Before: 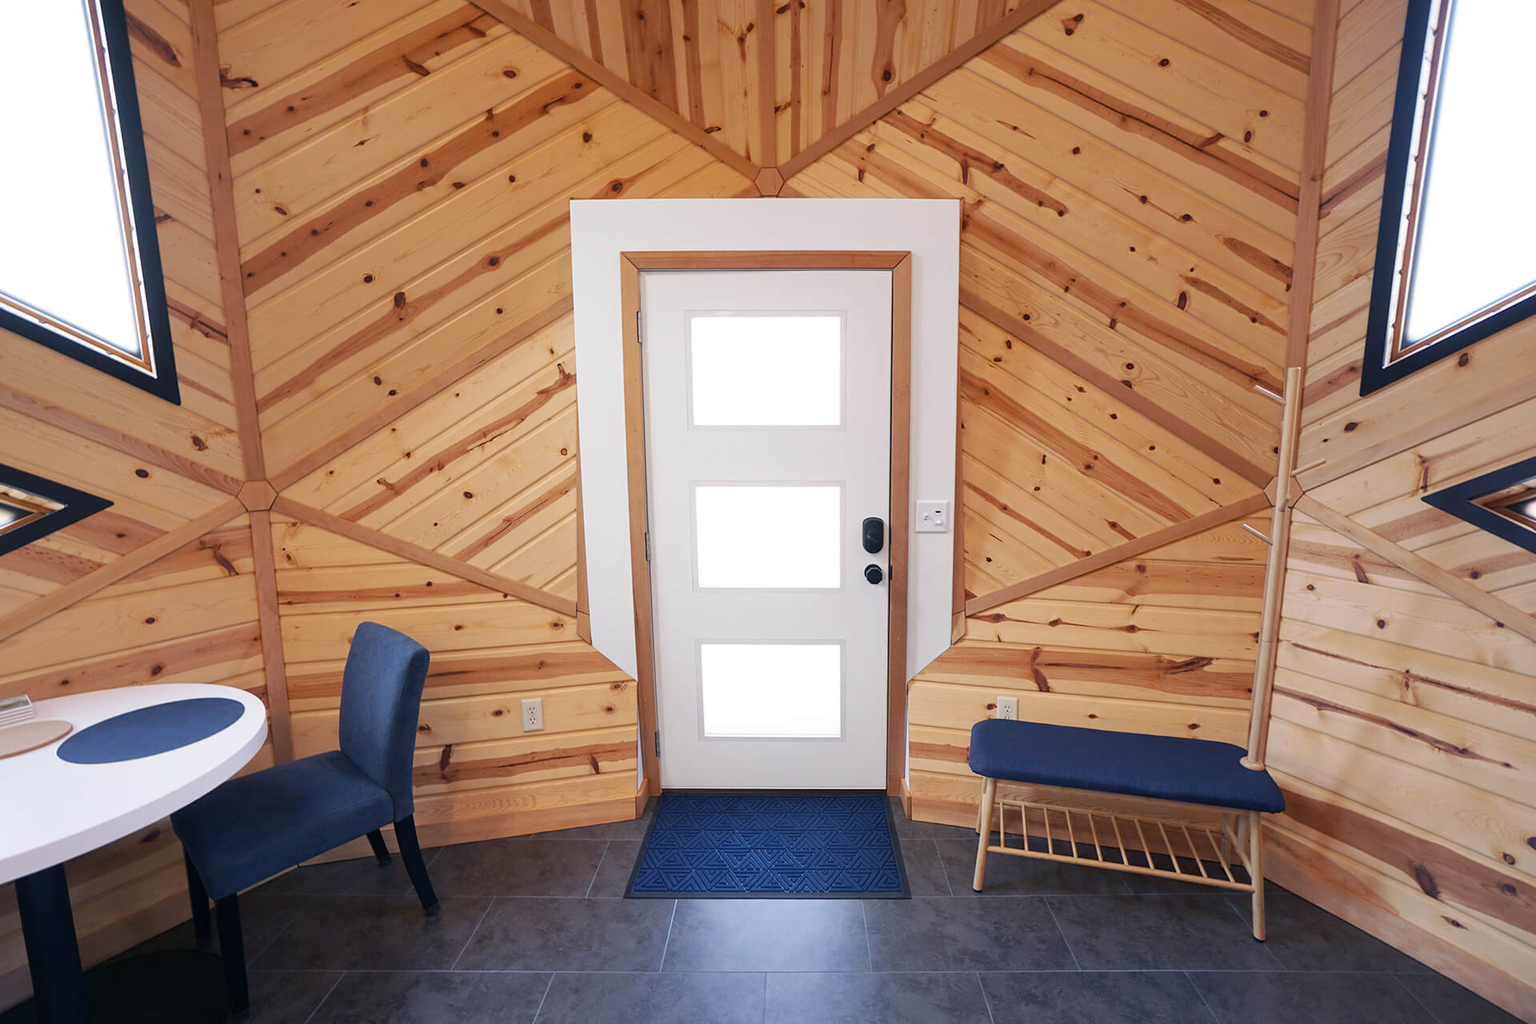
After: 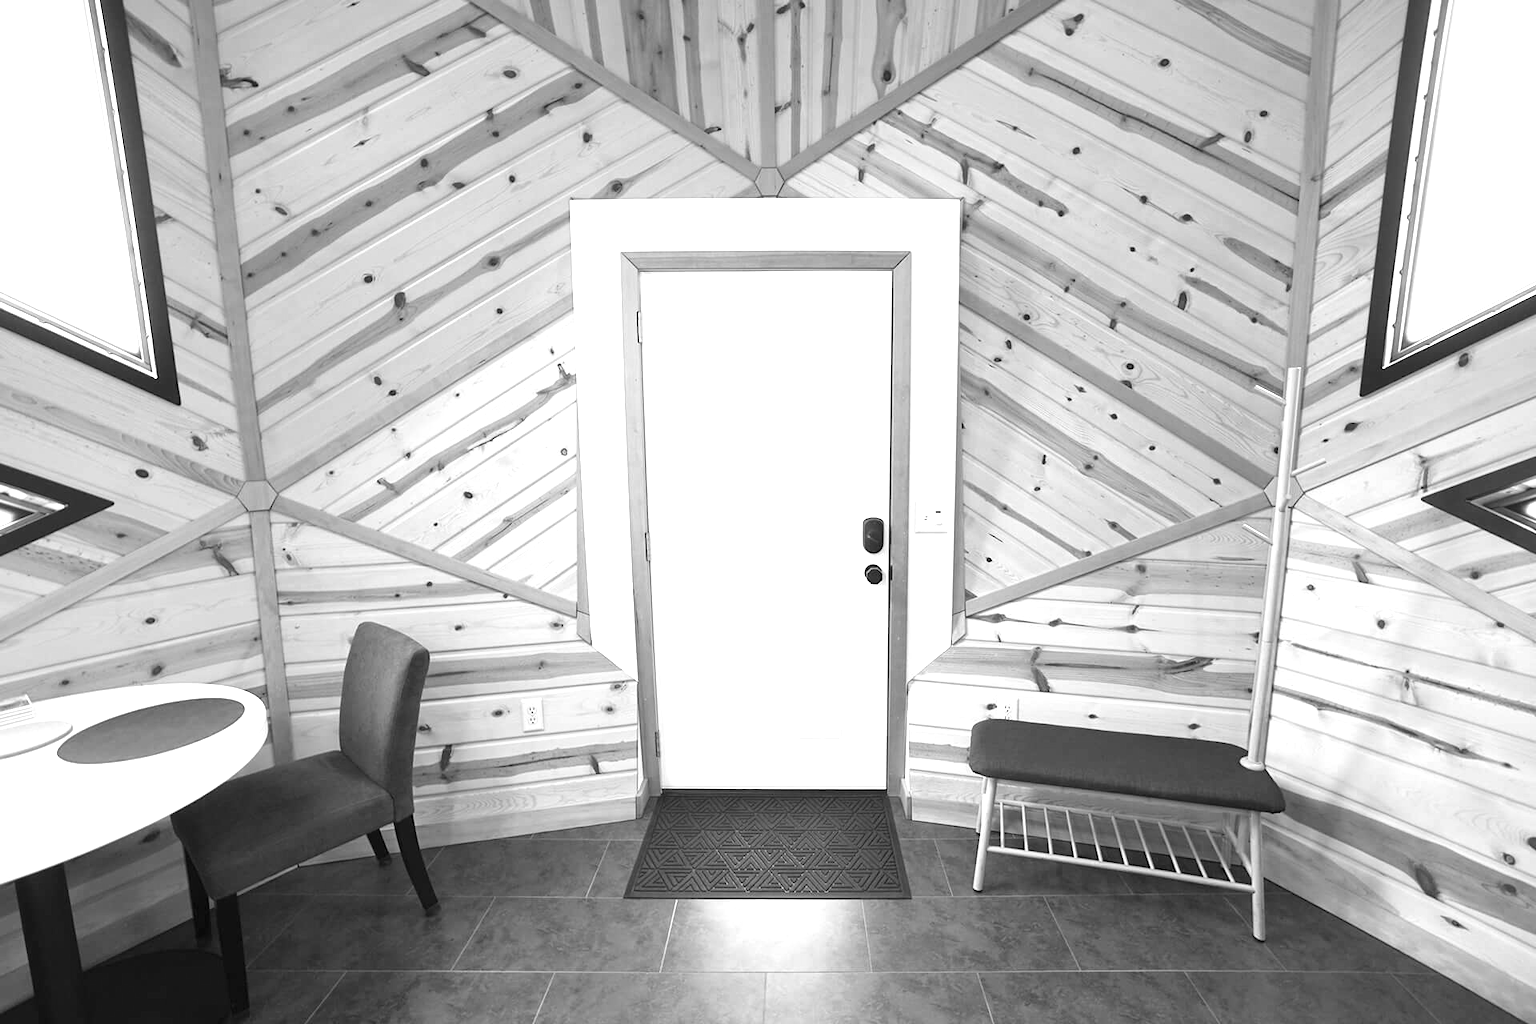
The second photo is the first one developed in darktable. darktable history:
exposure: black level correction 0, exposure 1.198 EV, compensate exposure bias true, compensate highlight preservation false
monochrome: on, module defaults
contrast brightness saturation: saturation -1
